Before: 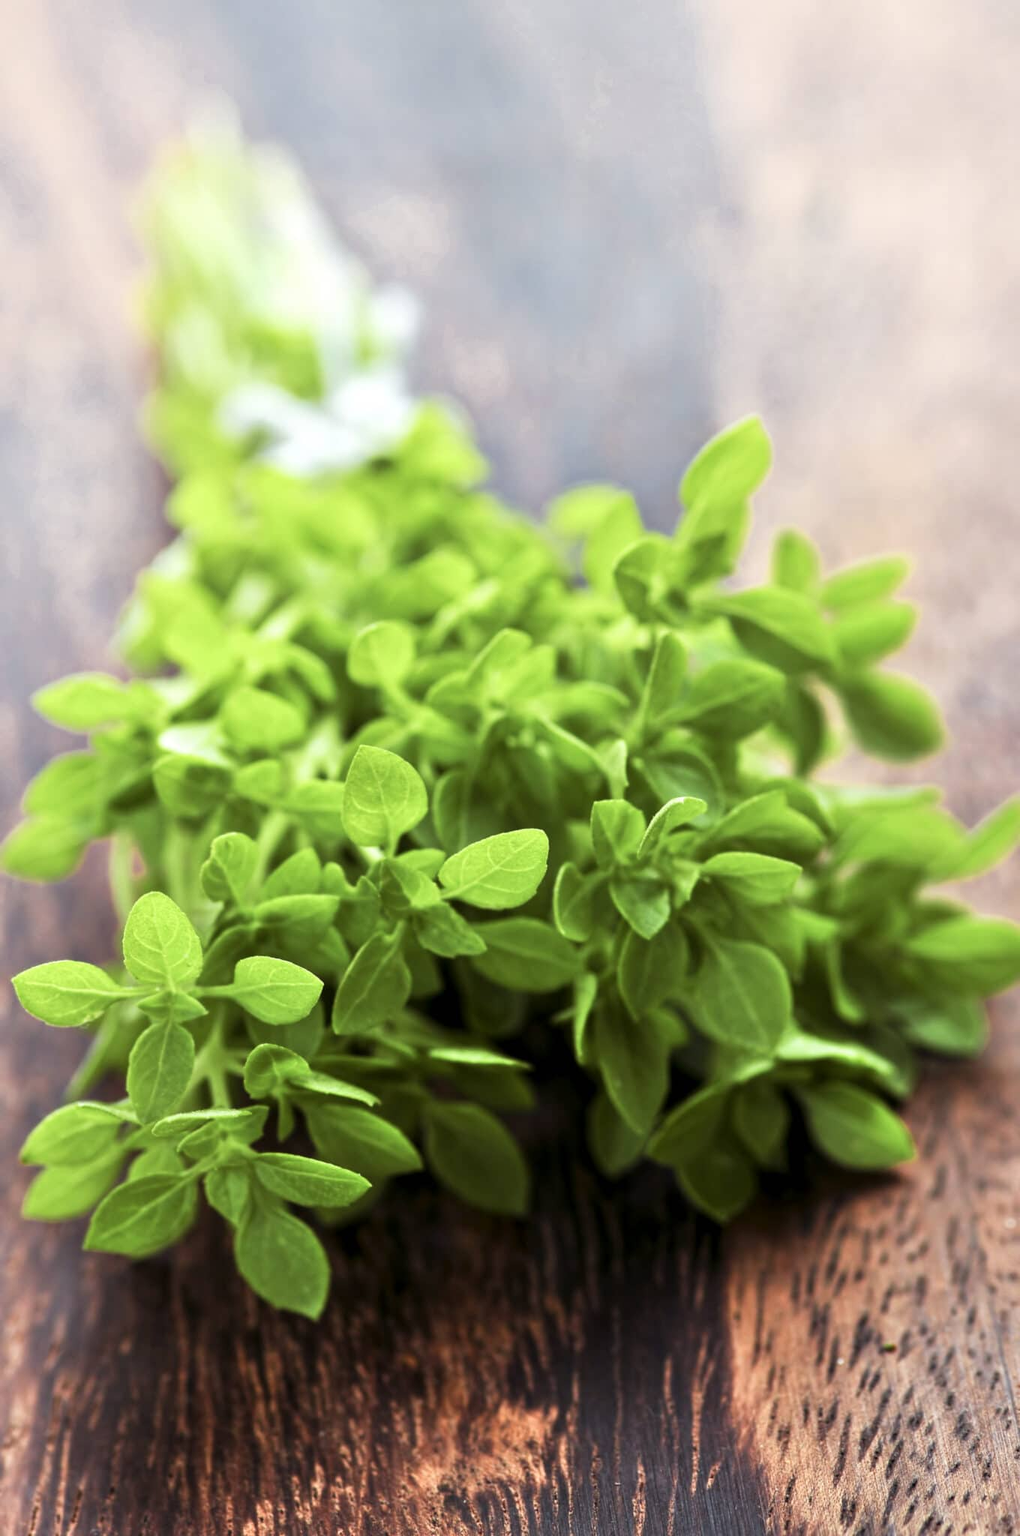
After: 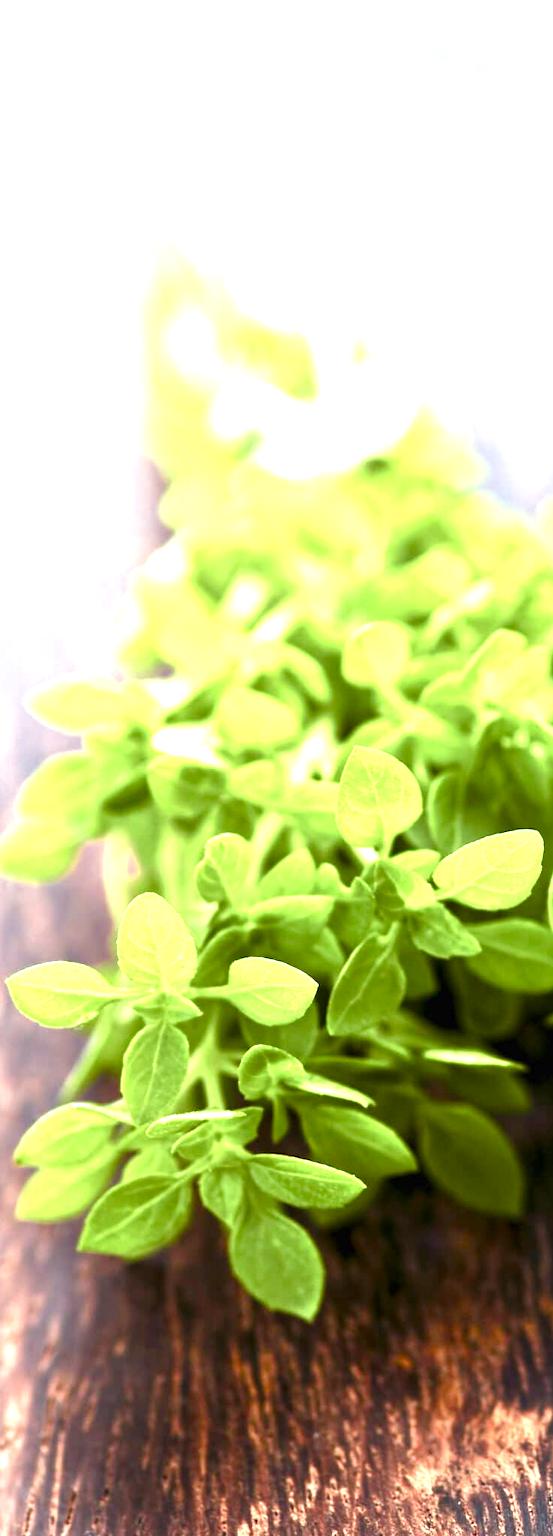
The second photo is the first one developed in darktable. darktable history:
crop: left 0.614%, right 45.178%, bottom 0.085%
vignetting: fall-off radius 93.24%
color balance rgb: perceptual saturation grading › global saturation 20%, perceptual saturation grading › highlights -25.326%, perceptual saturation grading › shadows 49.535%, perceptual brilliance grading › global brilliance 3.917%
exposure: black level correction 0, exposure 1.099 EV, compensate exposure bias true, compensate highlight preservation false
